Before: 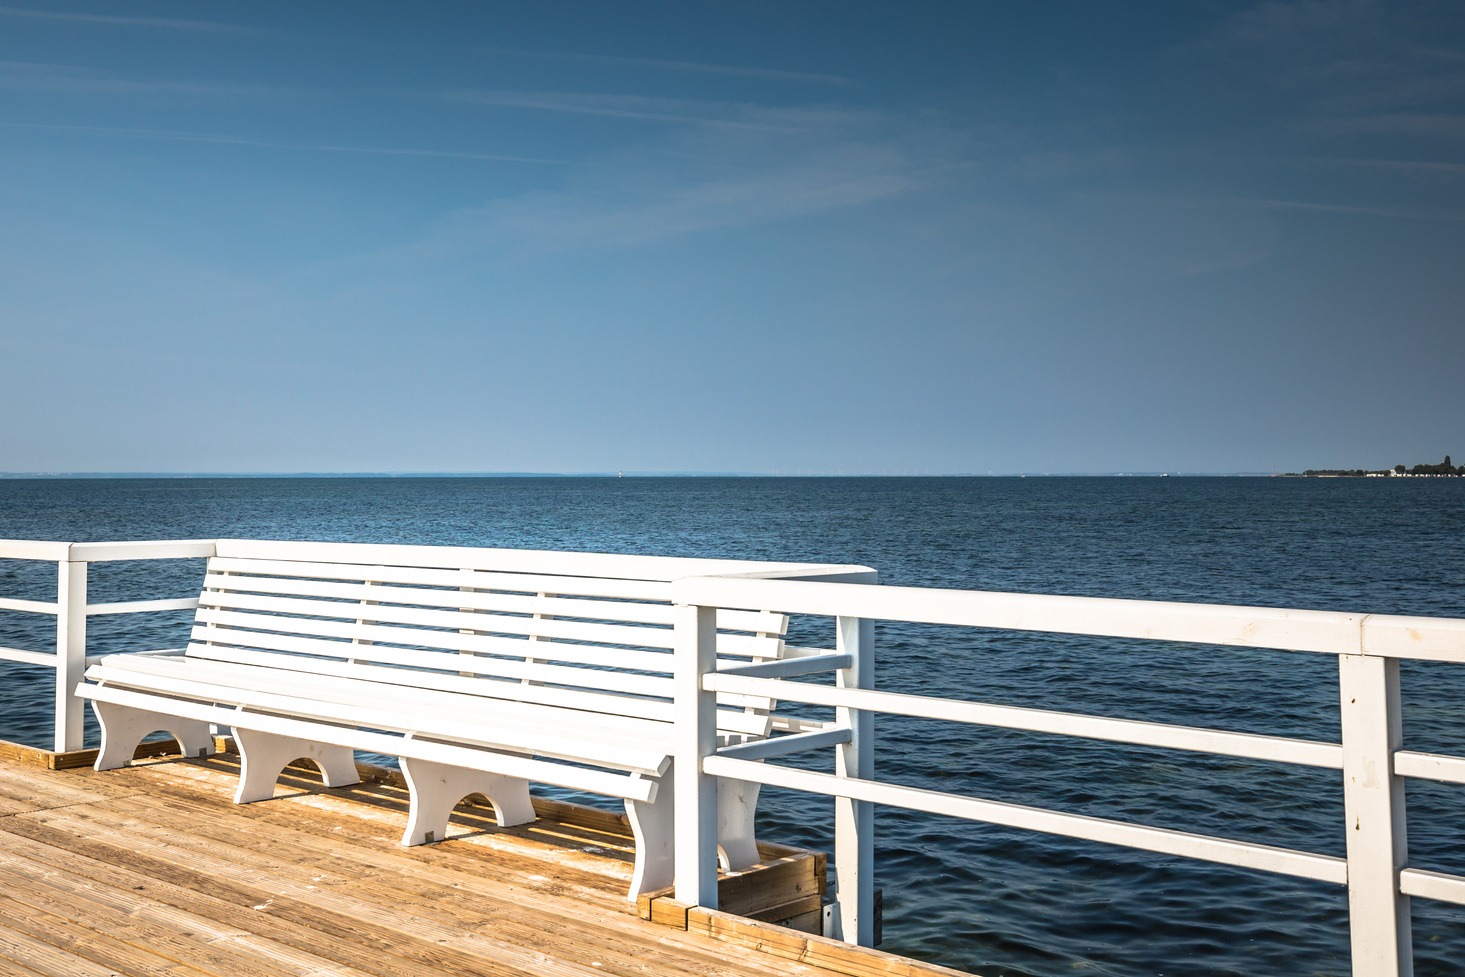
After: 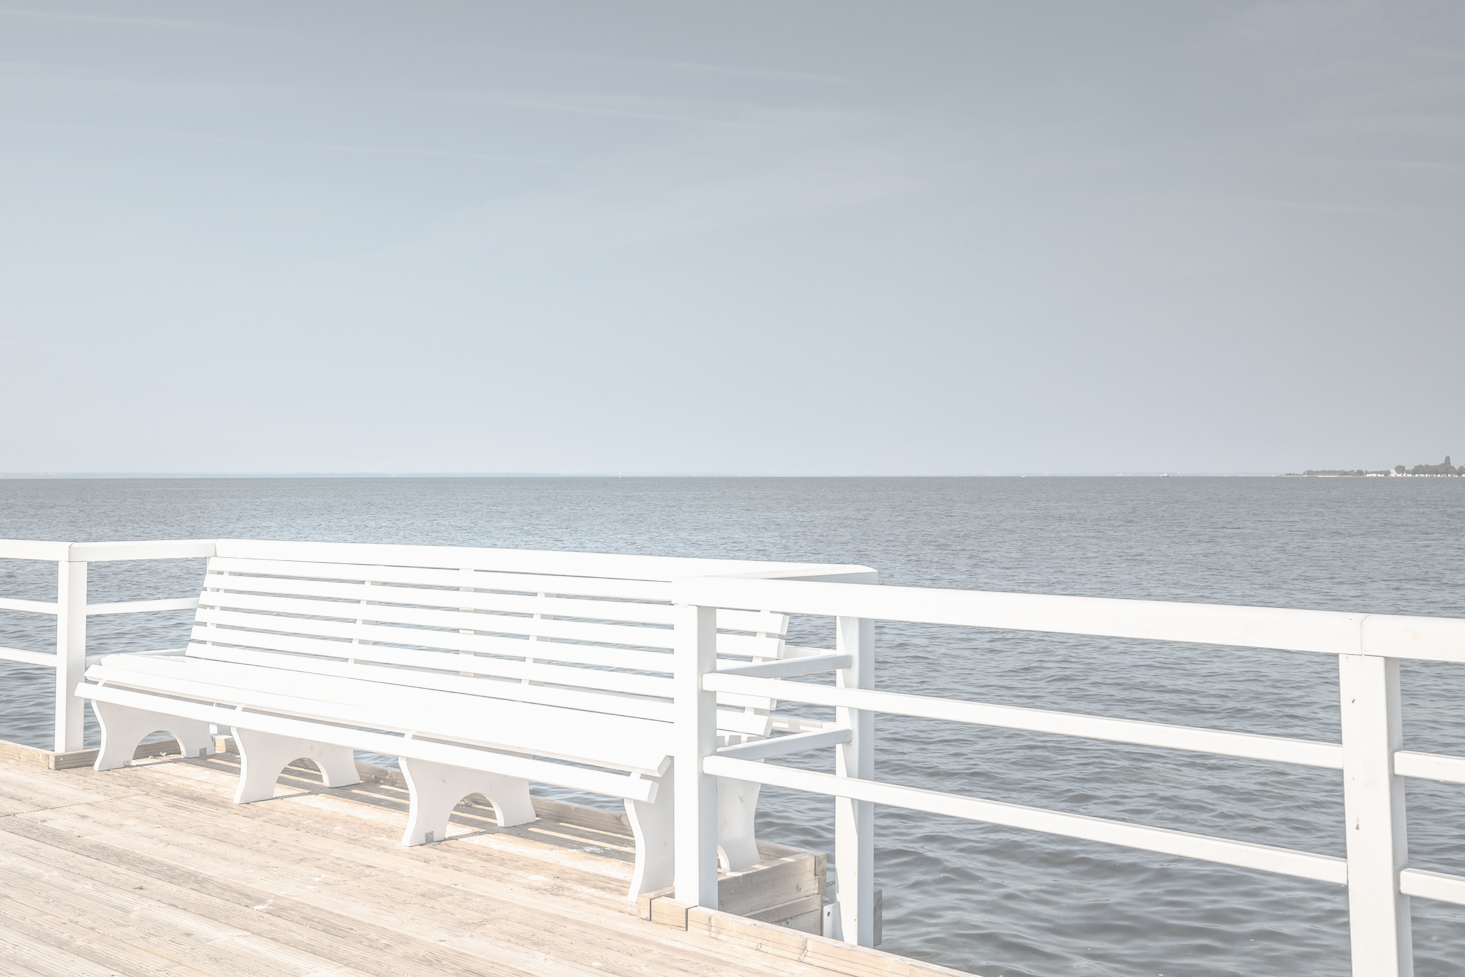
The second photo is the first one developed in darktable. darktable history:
contrast brightness saturation: contrast -0.32, brightness 0.75, saturation -0.78
rotate and perspective: automatic cropping off
exposure: black level correction 0, exposure 0.7 EV, compensate exposure bias true, compensate highlight preservation false
